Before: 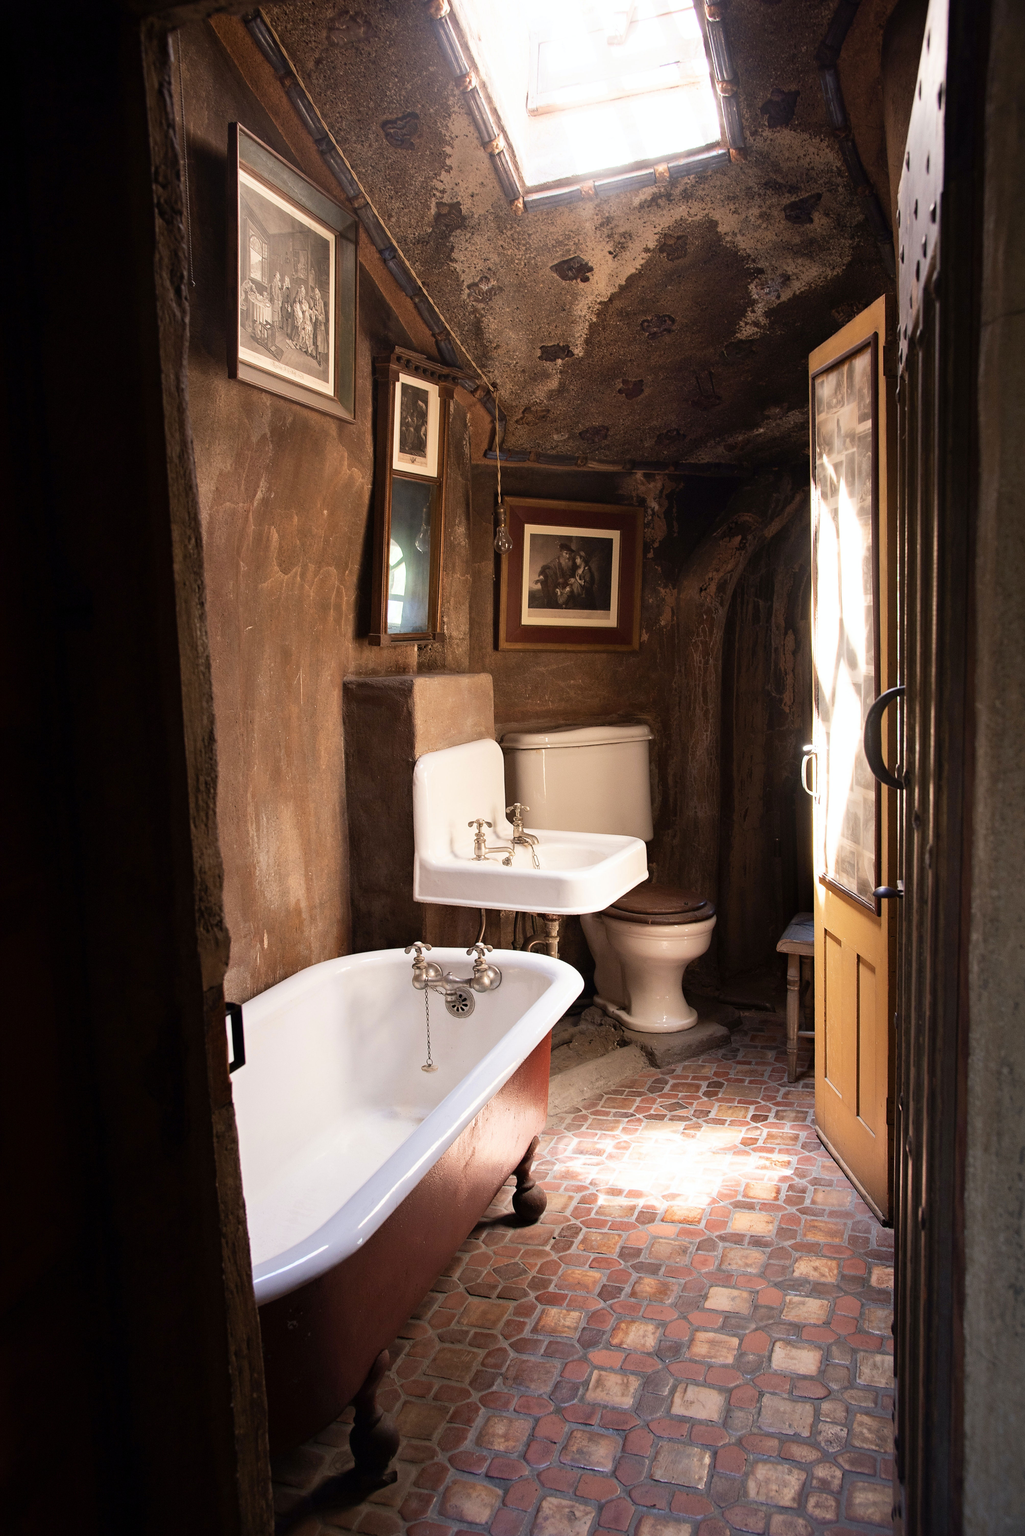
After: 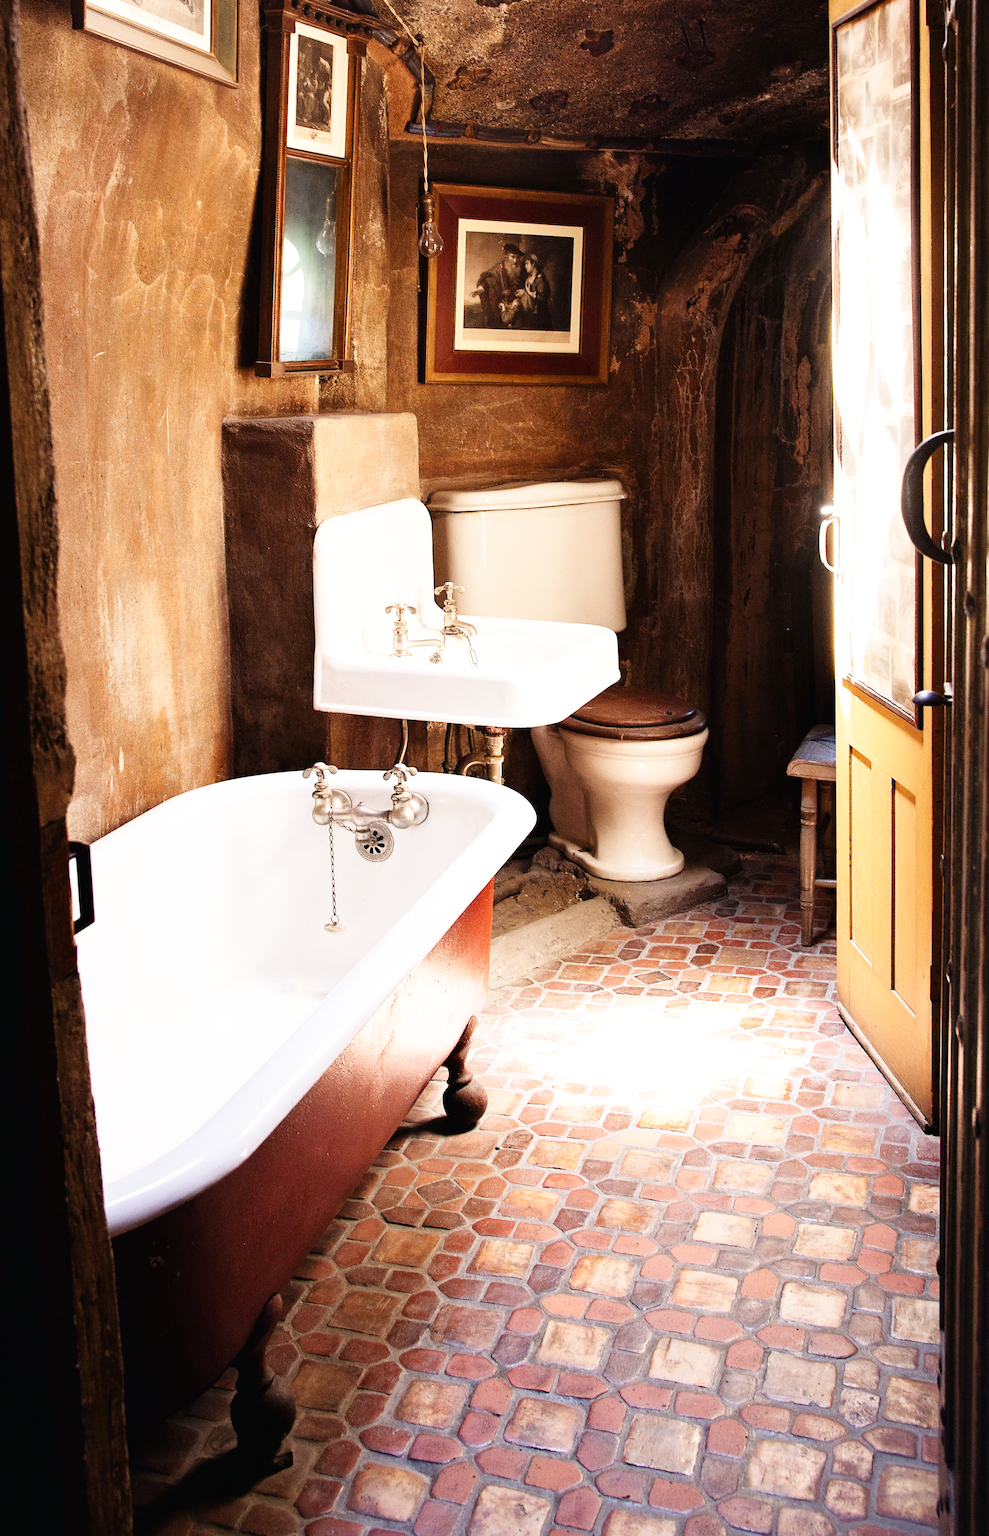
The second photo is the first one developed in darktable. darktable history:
base curve: curves: ch0 [(0, 0.003) (0.001, 0.002) (0.006, 0.004) (0.02, 0.022) (0.048, 0.086) (0.094, 0.234) (0.162, 0.431) (0.258, 0.629) (0.385, 0.8) (0.548, 0.918) (0.751, 0.988) (1, 1)], preserve colors none
crop: left 16.878%, top 23.213%, right 9.038%
